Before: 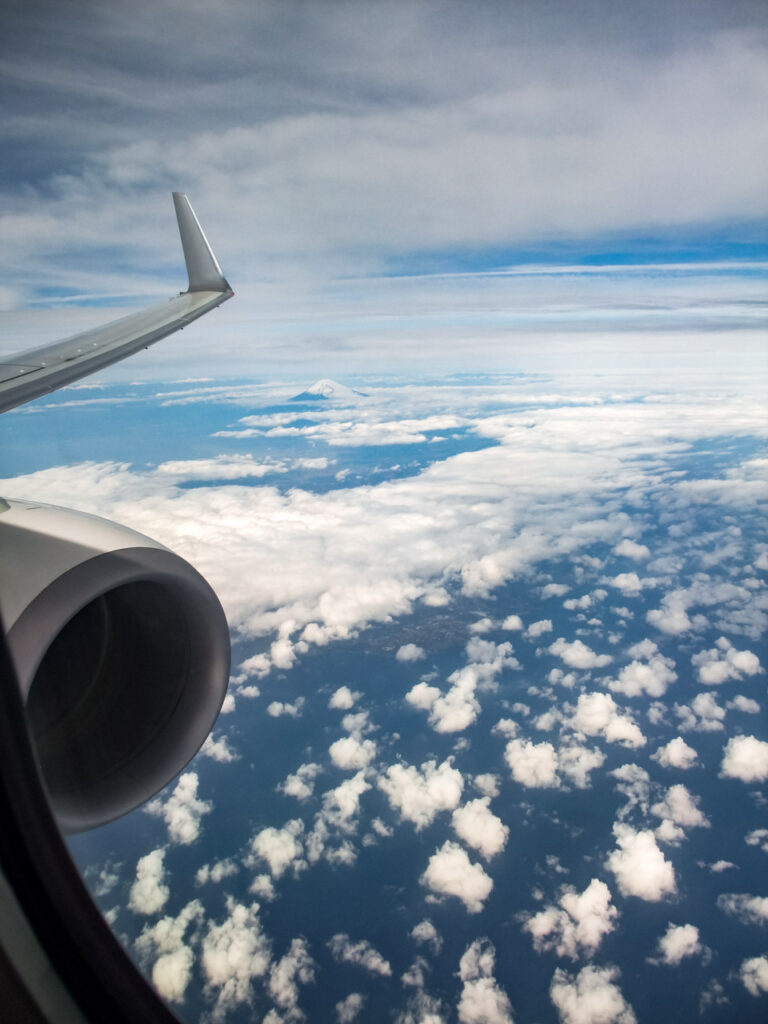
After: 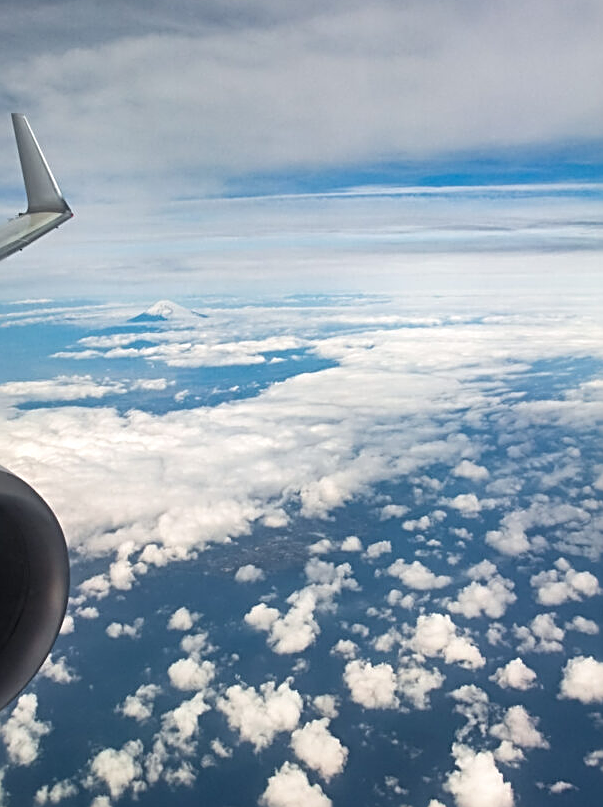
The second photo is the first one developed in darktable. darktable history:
sharpen: radius 2.701, amount 0.669
crop and rotate: left 20.967%, top 7.761%, right 0.428%, bottom 13.338%
